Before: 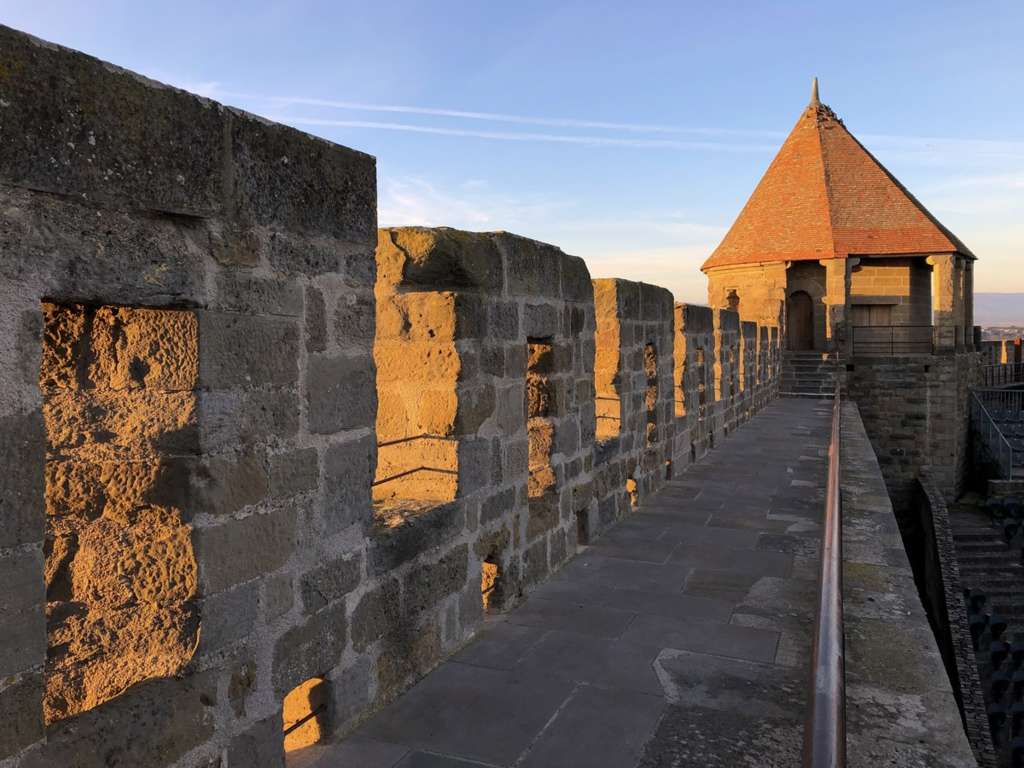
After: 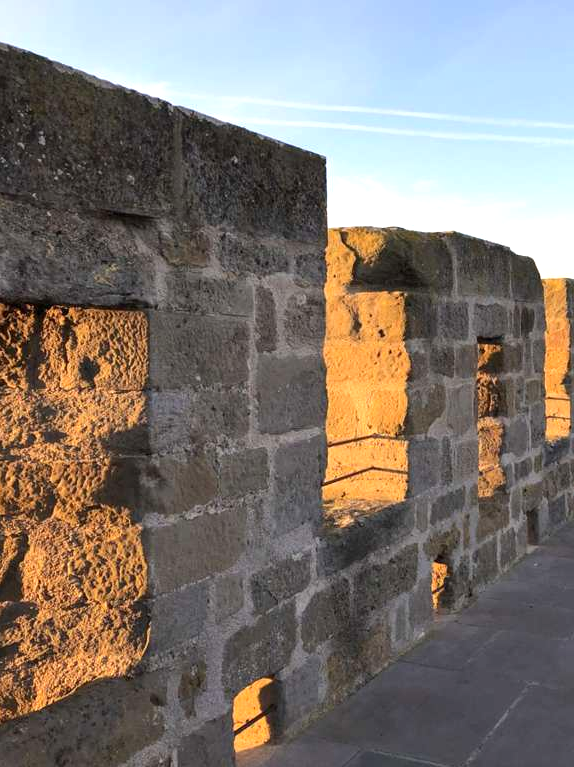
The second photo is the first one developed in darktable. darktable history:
exposure: exposure 0.642 EV, compensate highlight preservation false
crop: left 4.938%, right 38.98%
